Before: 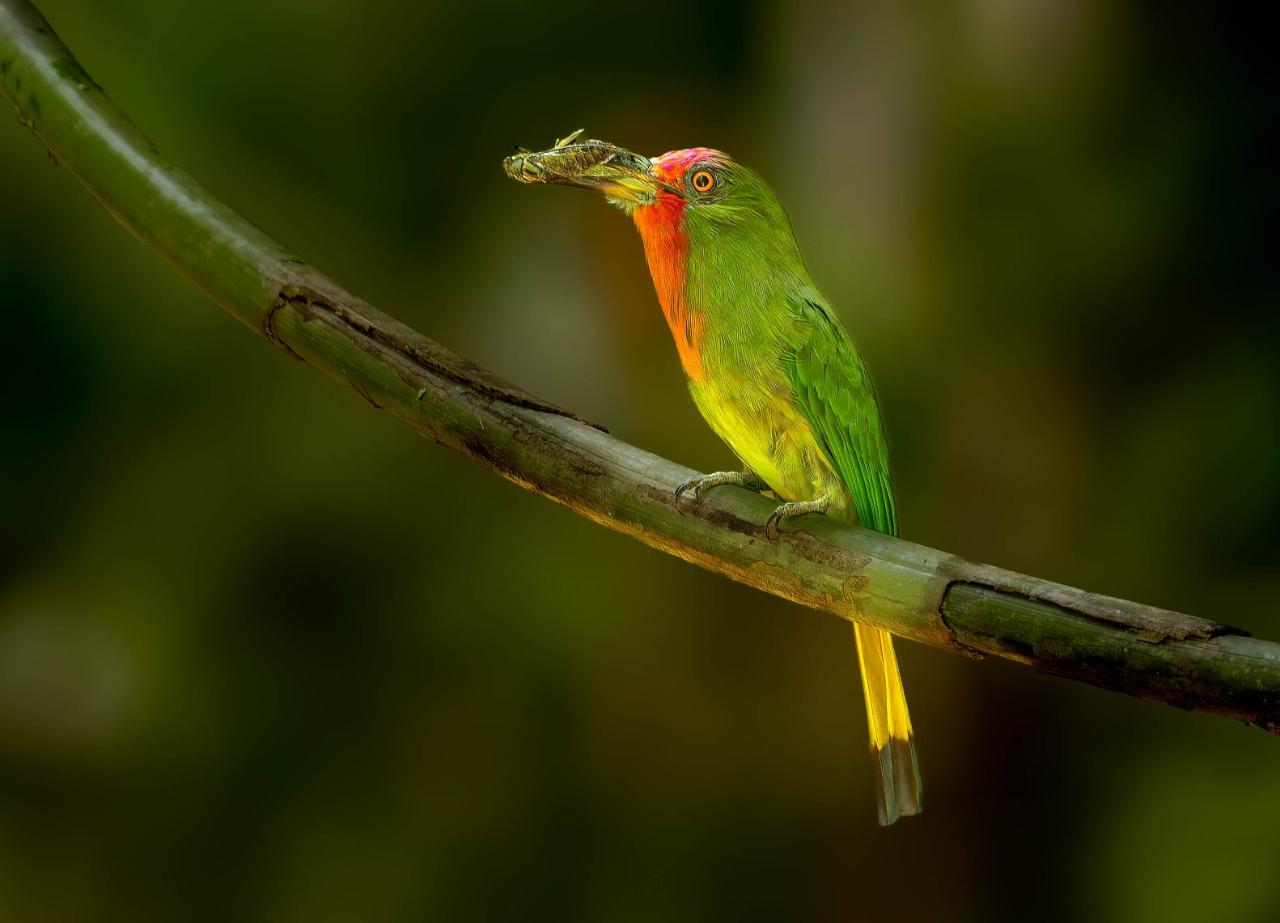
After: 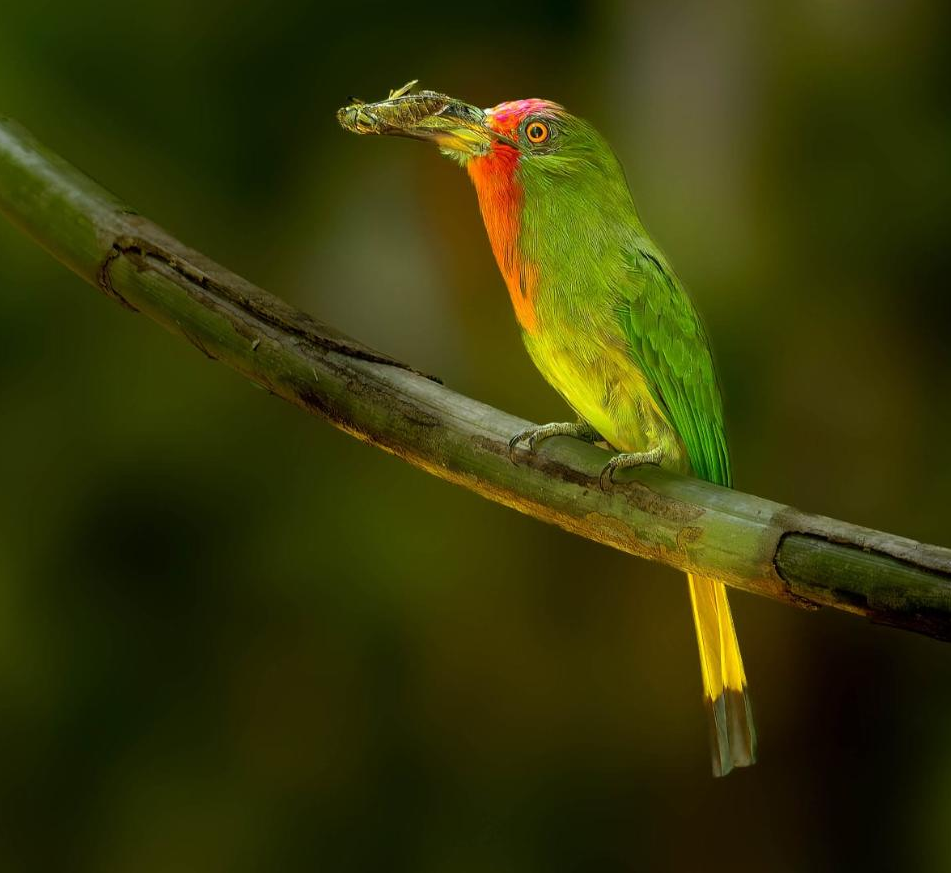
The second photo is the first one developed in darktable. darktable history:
crop and rotate: left 13.041%, top 5.396%, right 12.591%
